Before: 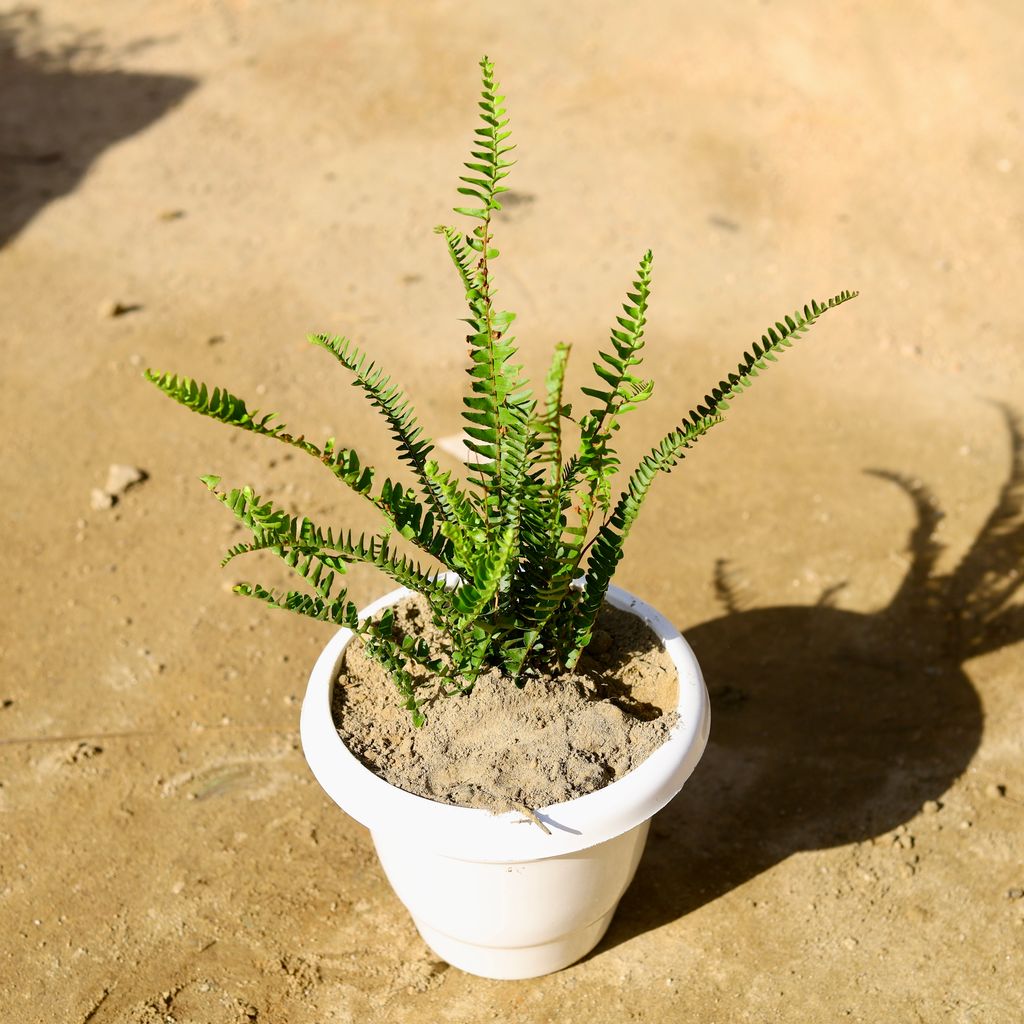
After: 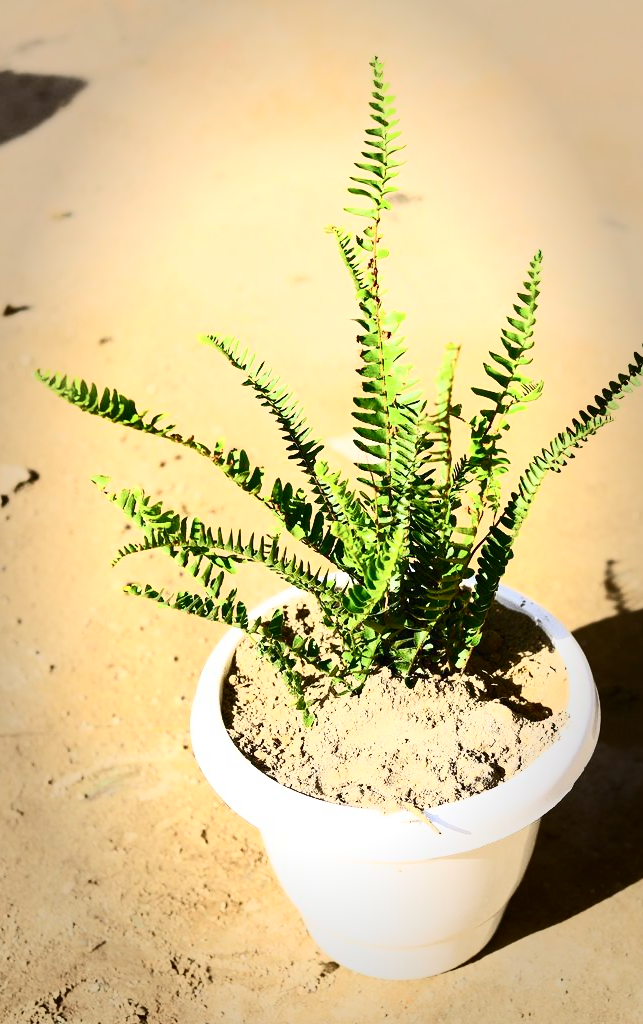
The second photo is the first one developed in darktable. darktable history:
vignetting: fall-off start 66.55%, fall-off radius 39.78%, brightness -0.429, saturation -0.199, automatic ratio true, width/height ratio 0.668
contrast brightness saturation: contrast 0.611, brightness 0.338, saturation 0.144
crop: left 10.793%, right 26.331%
